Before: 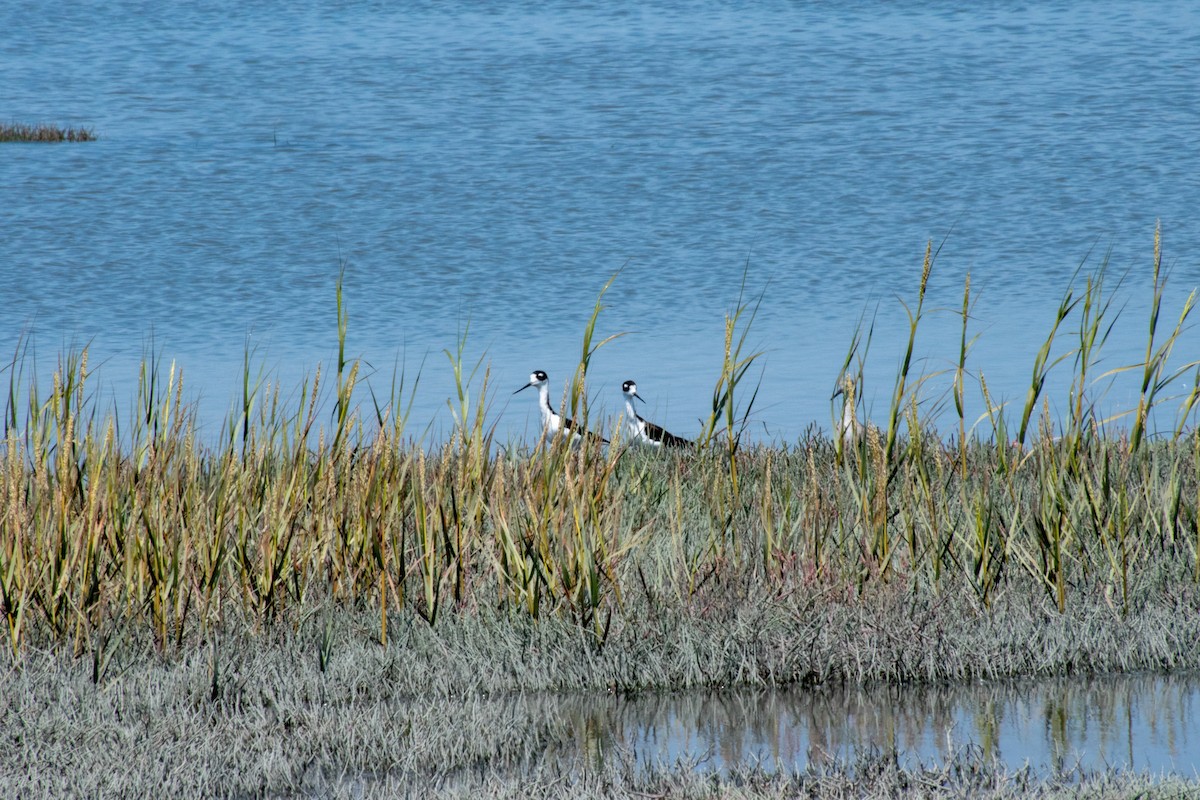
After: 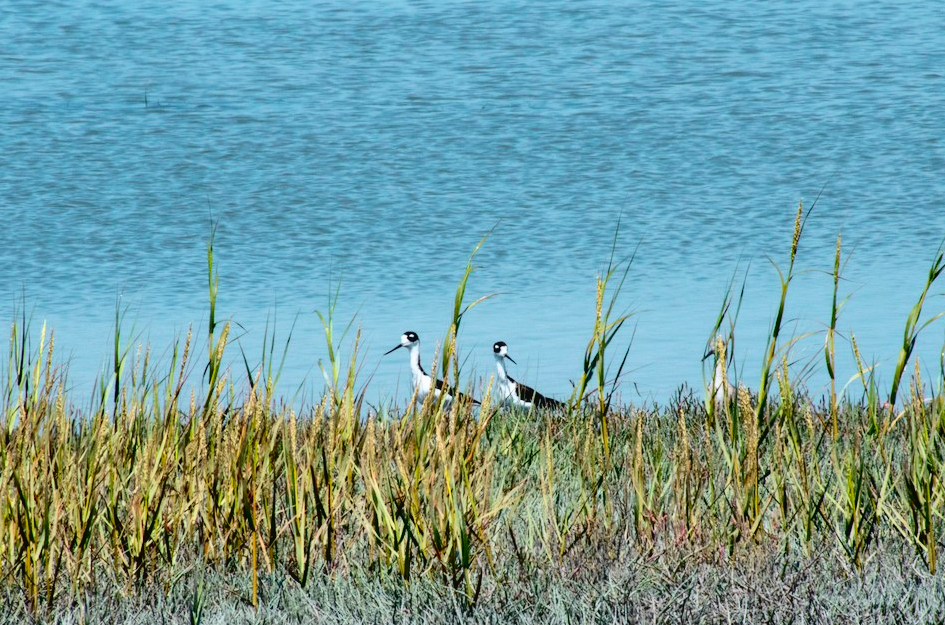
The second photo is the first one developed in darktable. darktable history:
crop and rotate: left 10.77%, top 5.1%, right 10.41%, bottom 16.76%
tone curve: curves: ch0 [(0, 0.023) (0.132, 0.075) (0.251, 0.186) (0.441, 0.476) (0.662, 0.757) (0.849, 0.927) (1, 0.99)]; ch1 [(0, 0) (0.447, 0.411) (0.483, 0.469) (0.498, 0.496) (0.518, 0.514) (0.561, 0.59) (0.606, 0.659) (0.657, 0.725) (0.869, 0.916) (1, 1)]; ch2 [(0, 0) (0.307, 0.315) (0.425, 0.438) (0.483, 0.477) (0.503, 0.503) (0.526, 0.553) (0.552, 0.601) (0.615, 0.669) (0.703, 0.797) (0.985, 0.966)], color space Lab, independent channels
